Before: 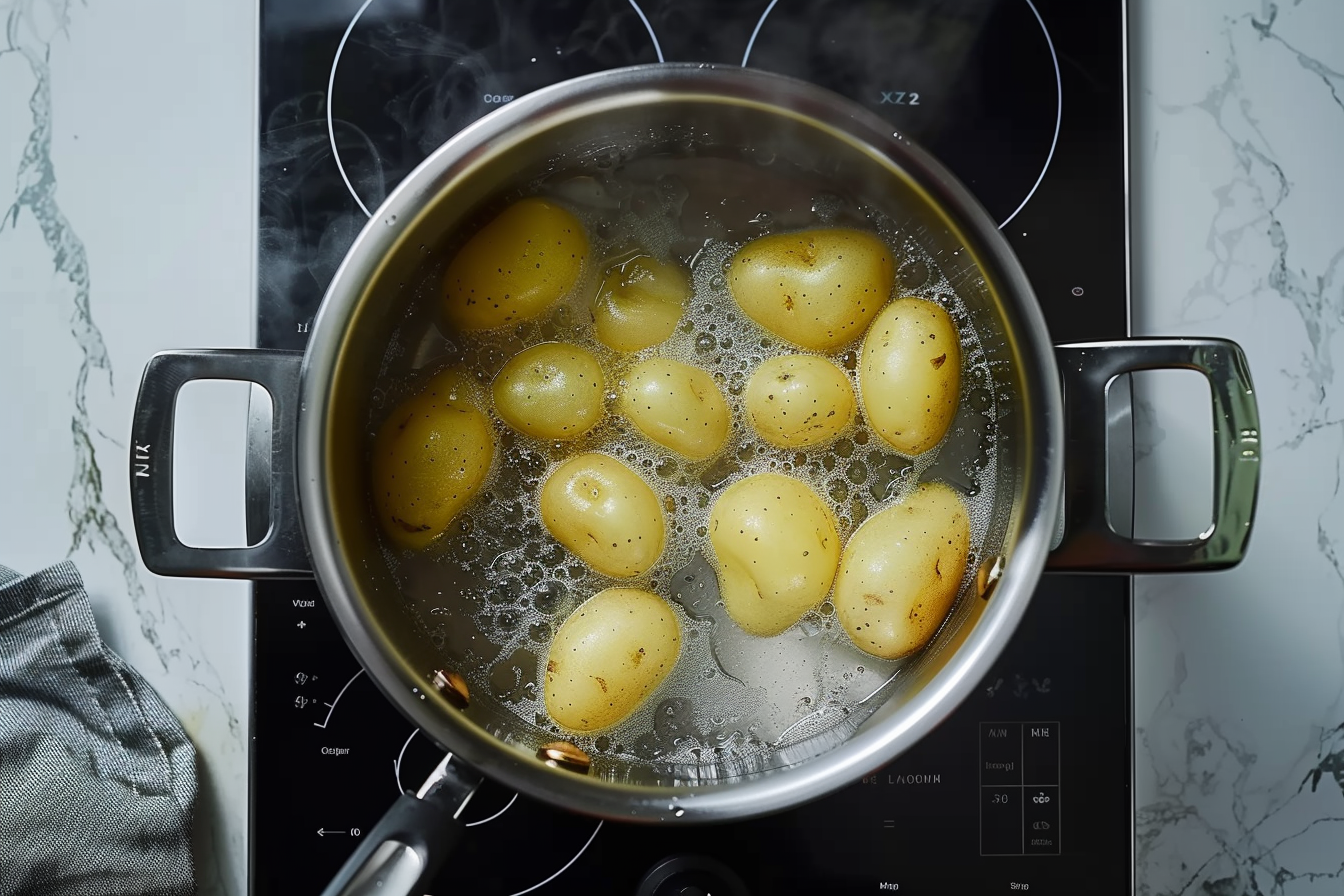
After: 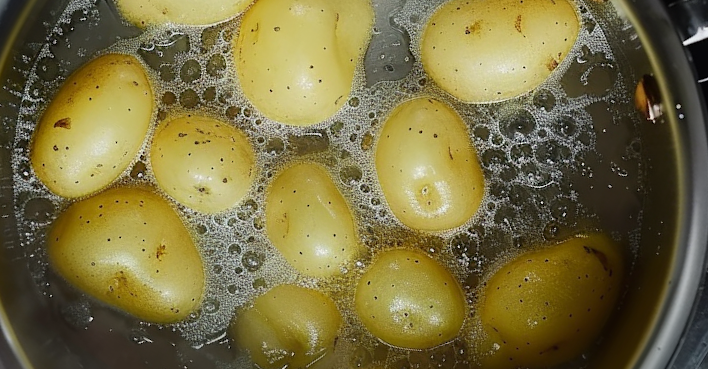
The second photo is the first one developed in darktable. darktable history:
crop and rotate: angle 148.56°, left 9.191%, top 15.578%, right 4.559%, bottom 16.901%
